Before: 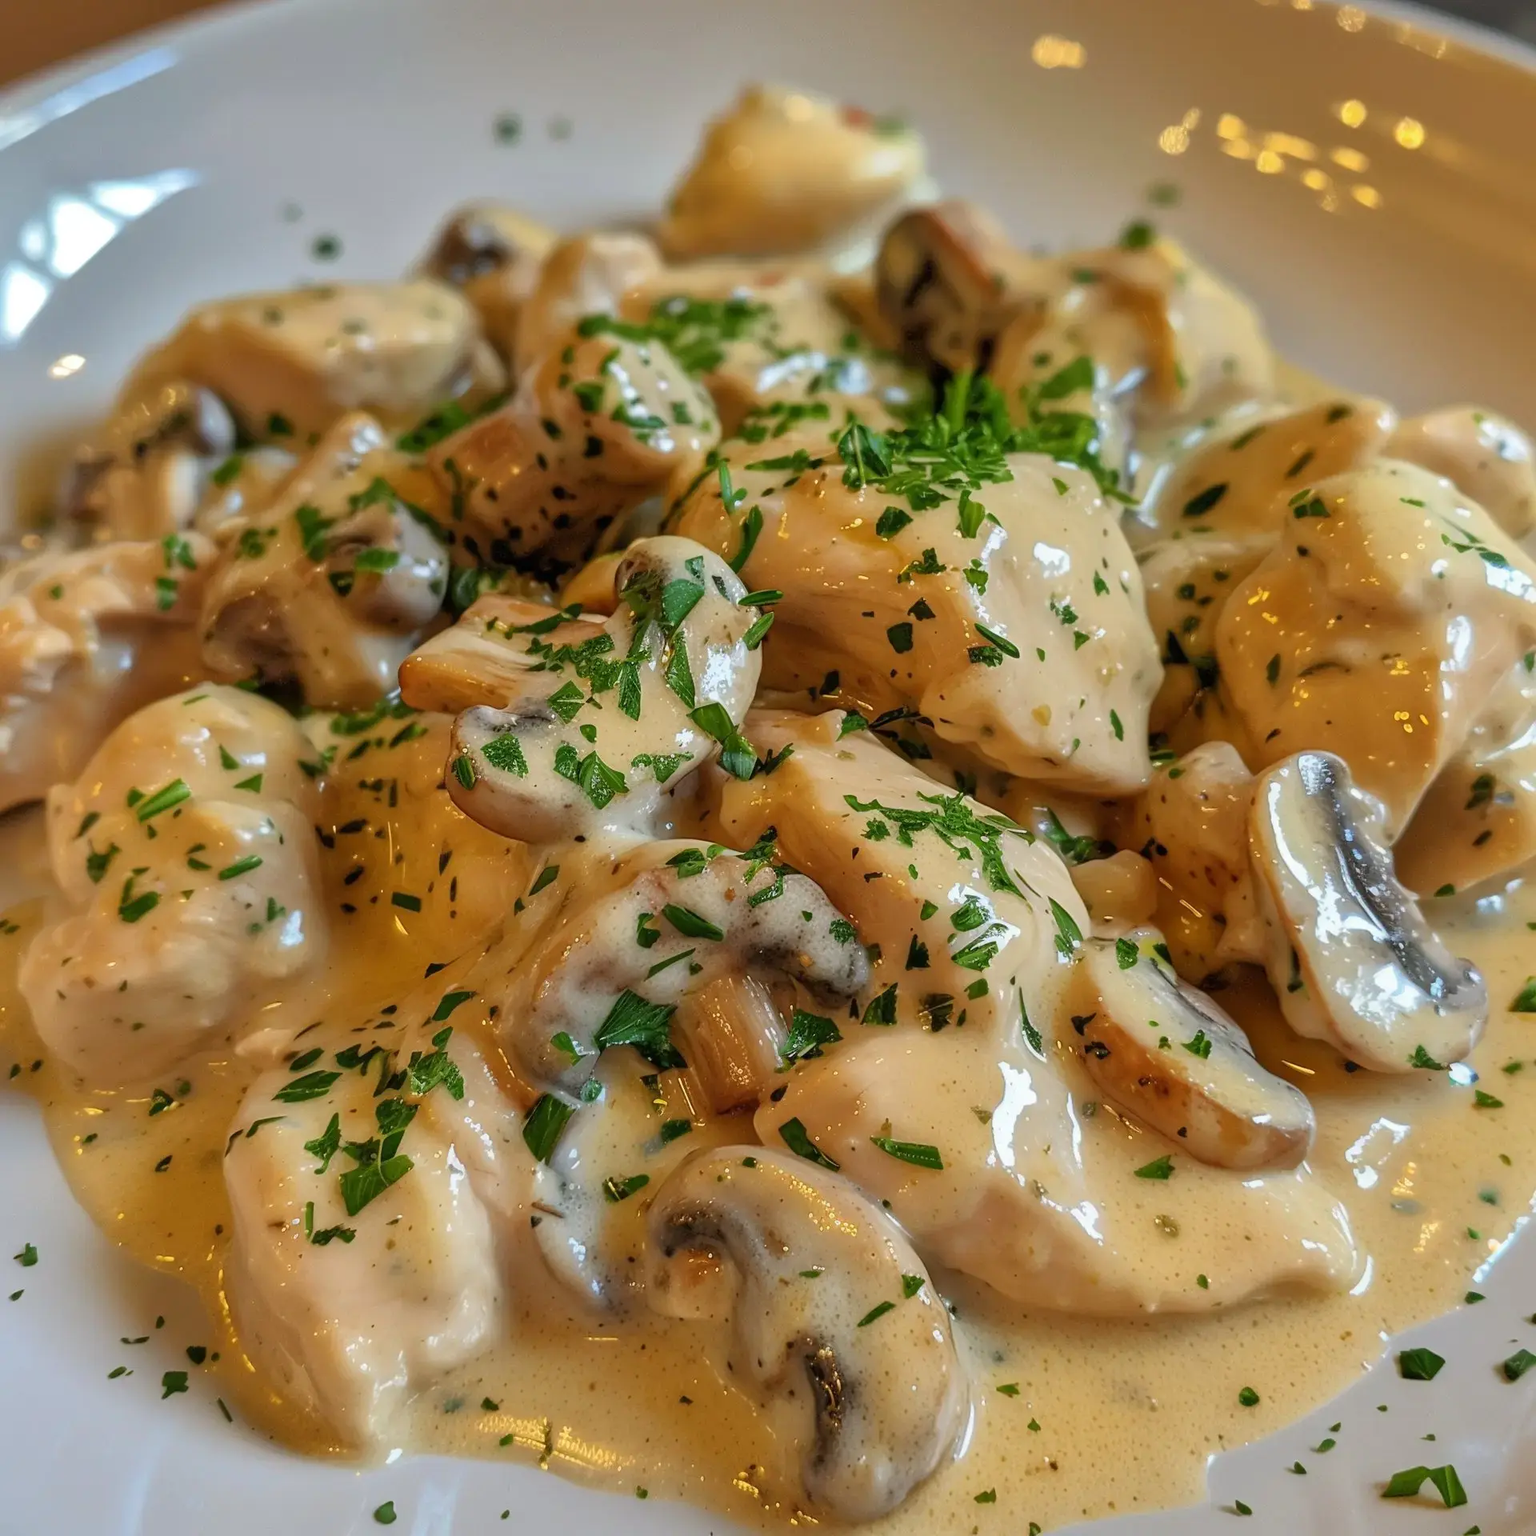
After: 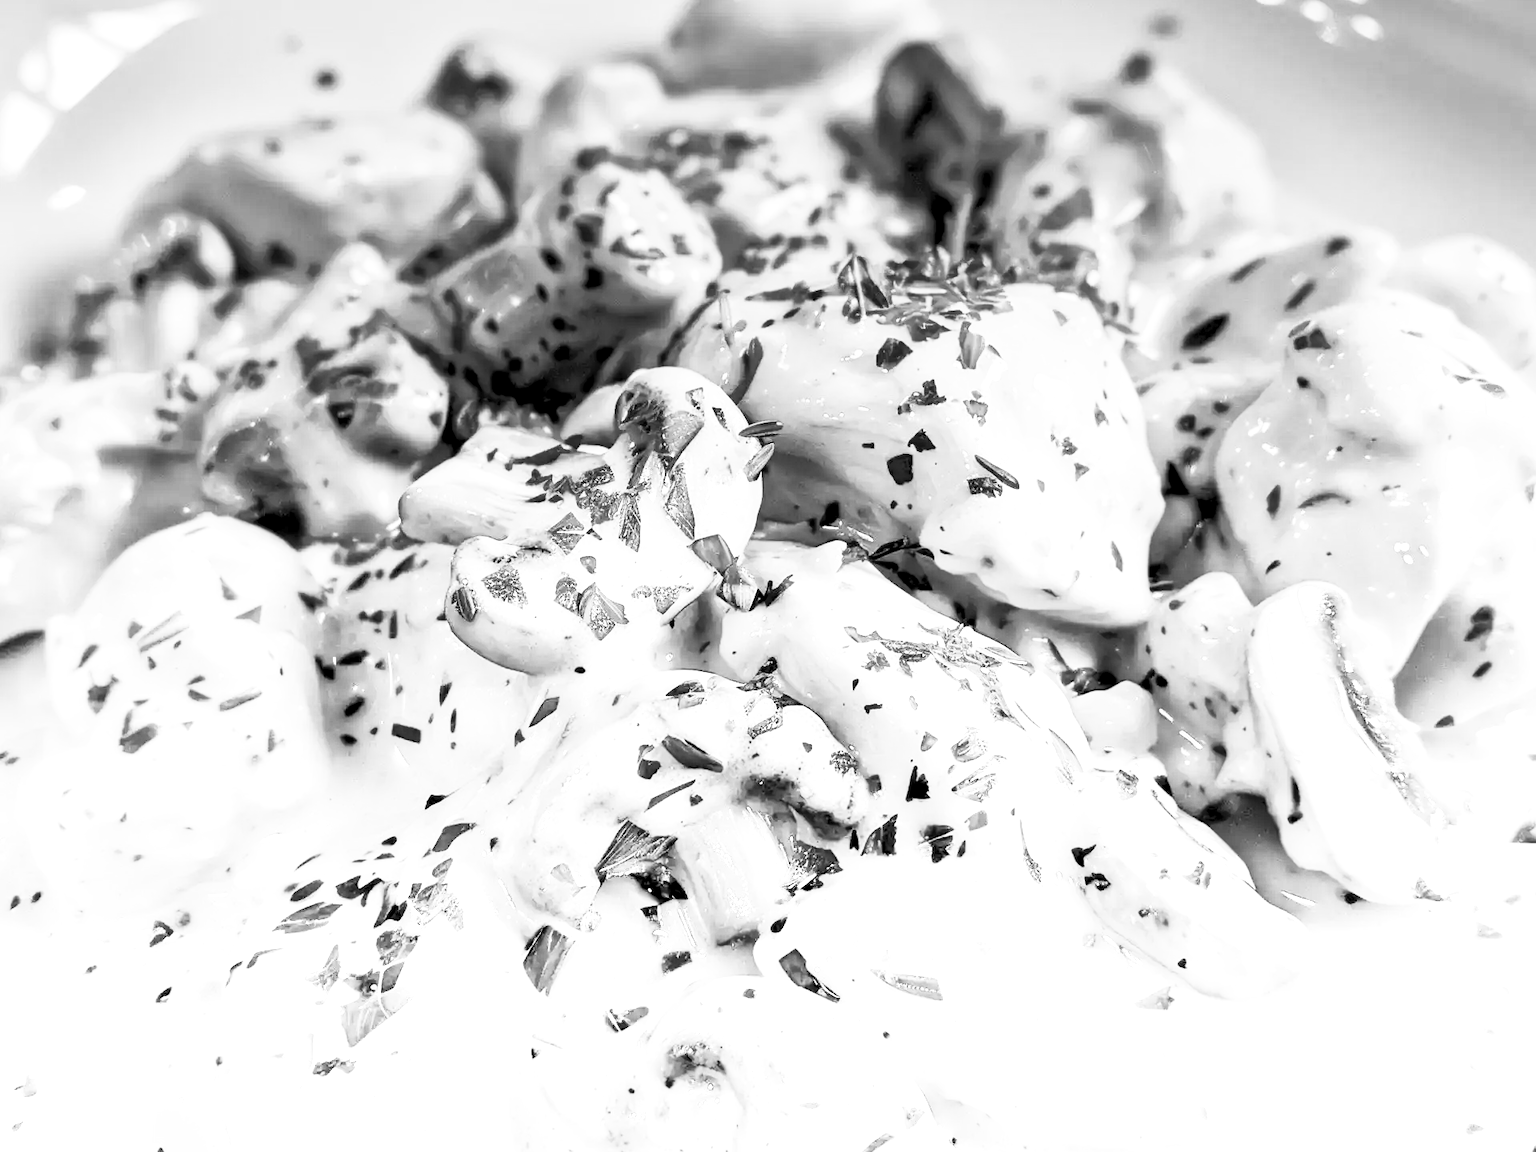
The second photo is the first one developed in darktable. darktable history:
graduated density: density -3.9 EV
exposure: black level correction 0.007, exposure 0.093 EV, compensate highlight preservation false
contrast brightness saturation: contrast 0.53, brightness 0.47, saturation -1
crop: top 11.038%, bottom 13.962%
